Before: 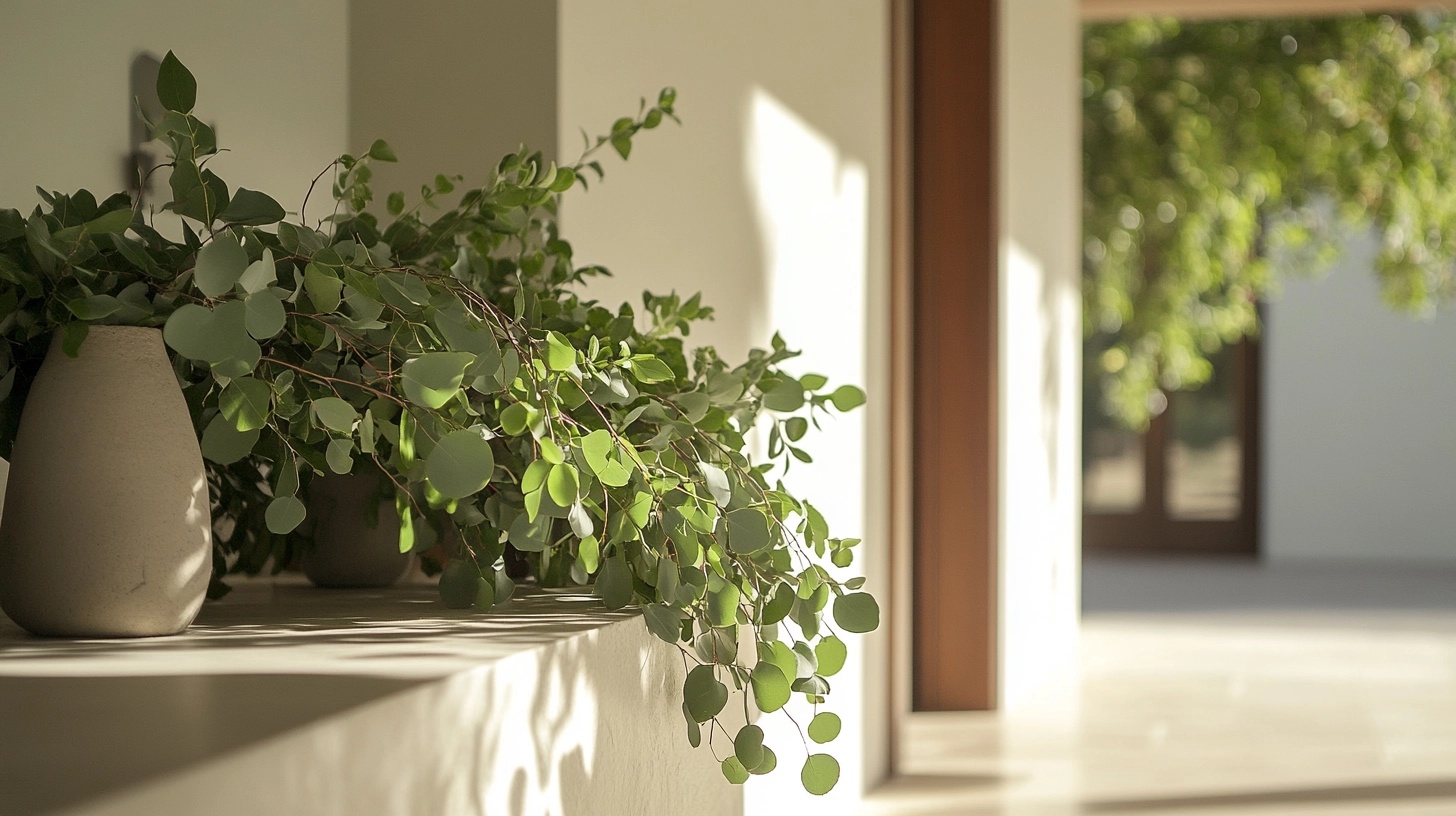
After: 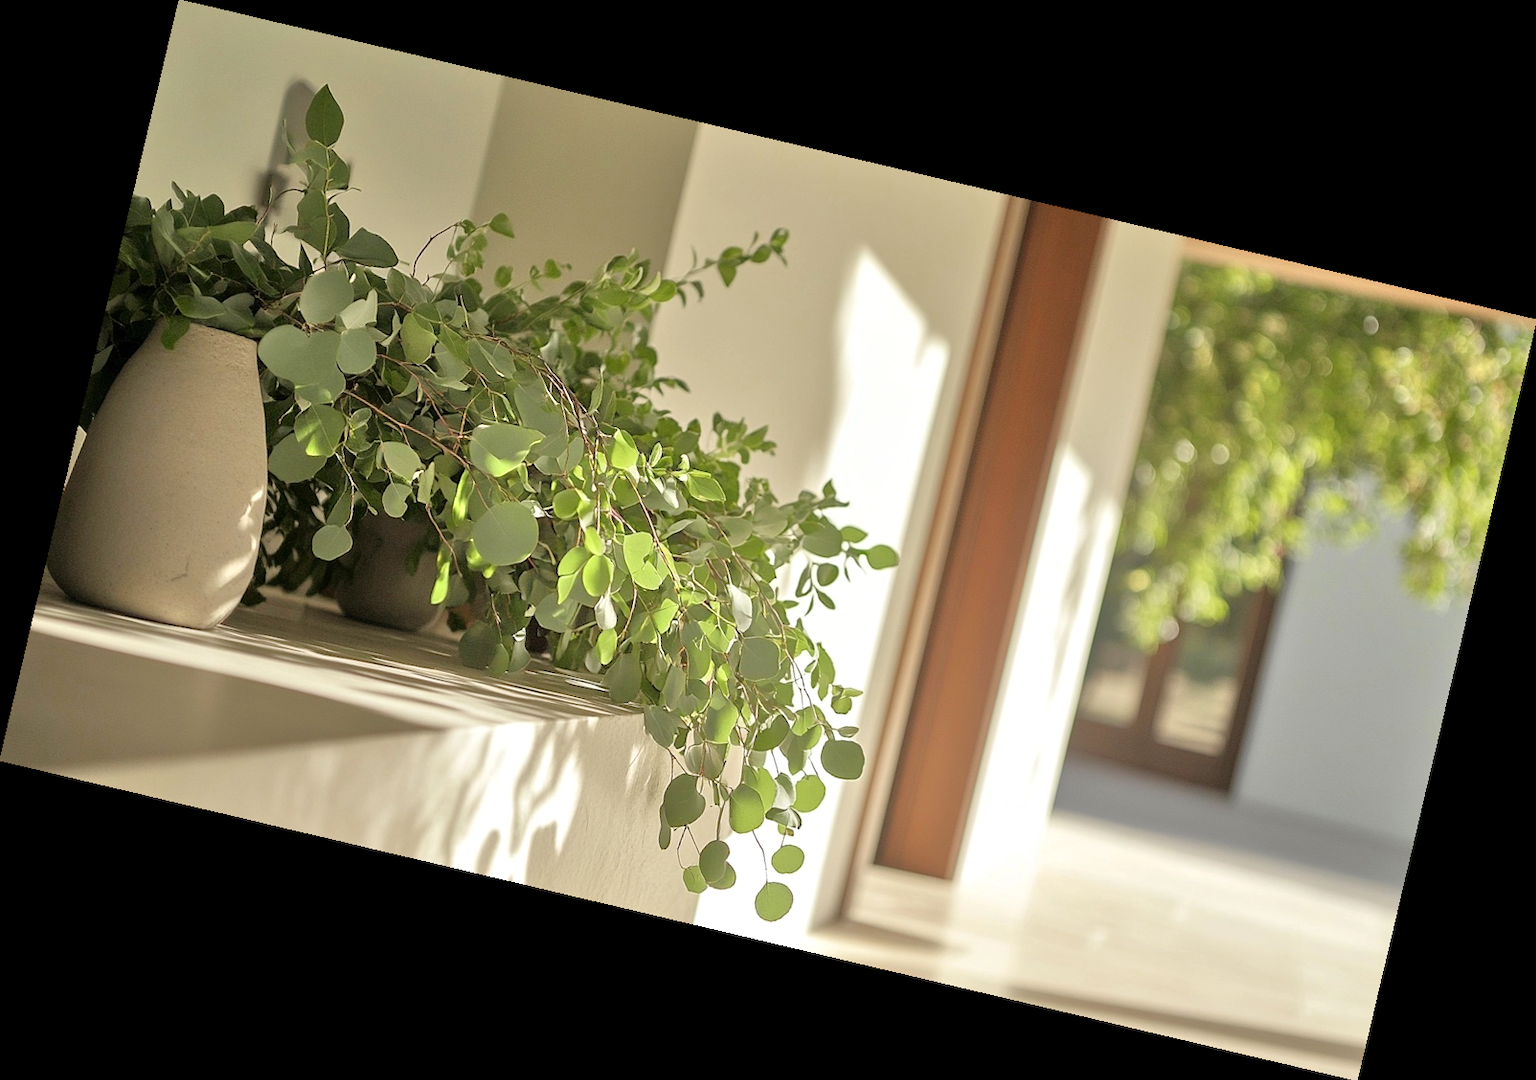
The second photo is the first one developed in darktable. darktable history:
rotate and perspective: rotation 13.27°, automatic cropping off
tone equalizer: -7 EV 0.15 EV, -6 EV 0.6 EV, -5 EV 1.15 EV, -4 EV 1.33 EV, -3 EV 1.15 EV, -2 EV 0.6 EV, -1 EV 0.15 EV, mask exposure compensation -0.5 EV
